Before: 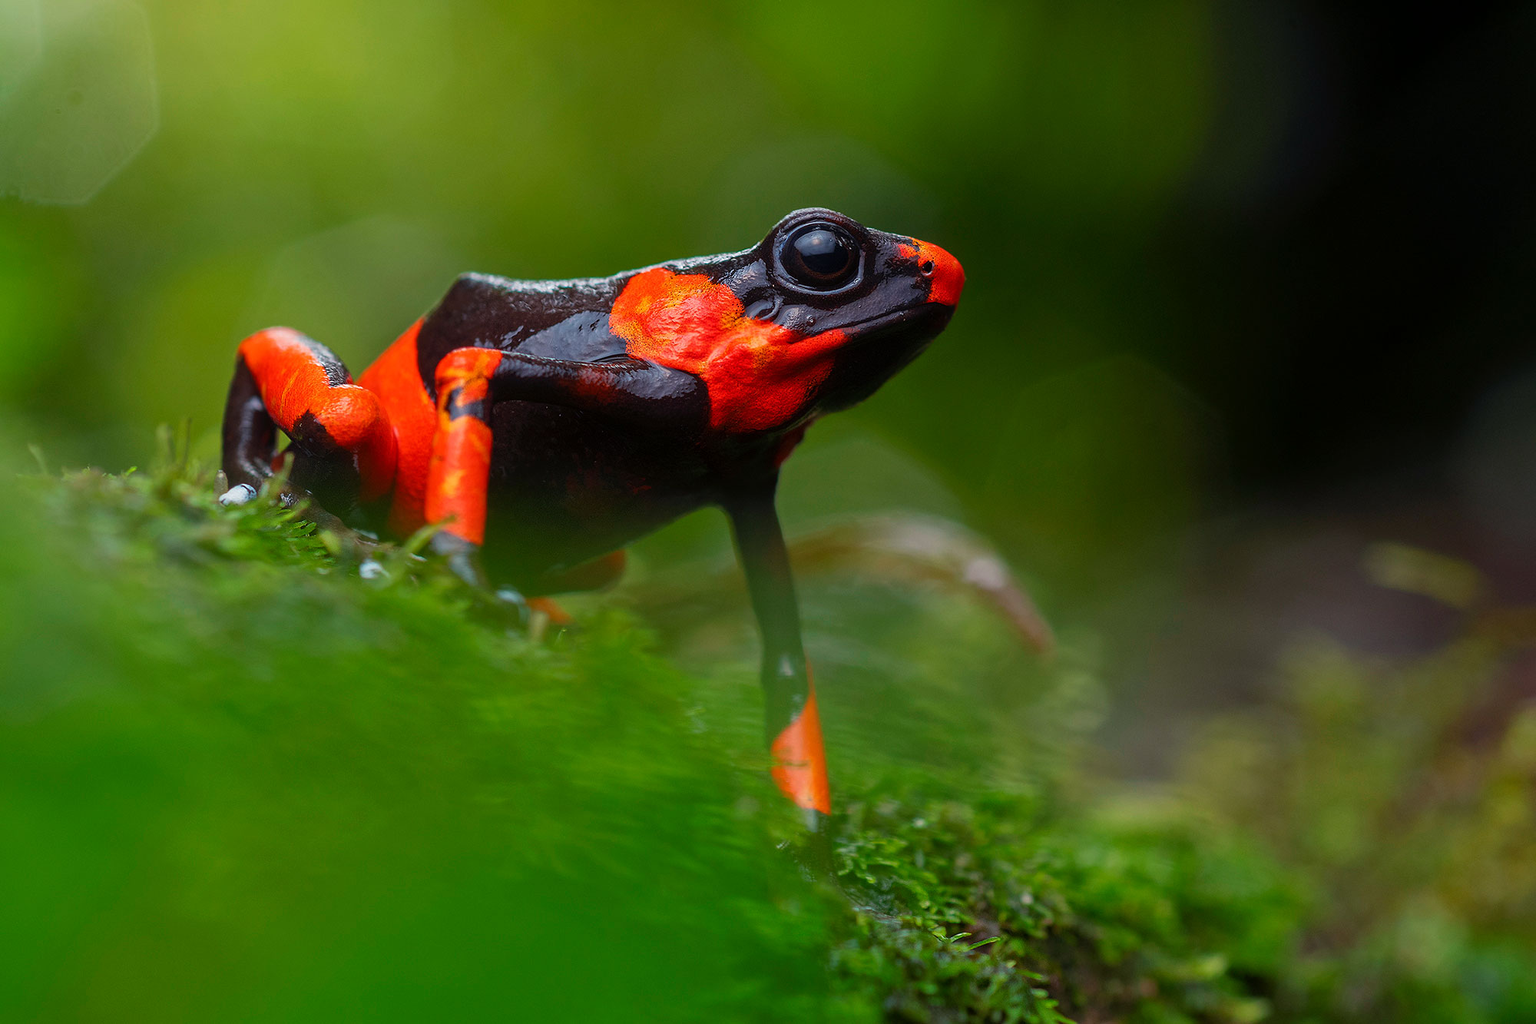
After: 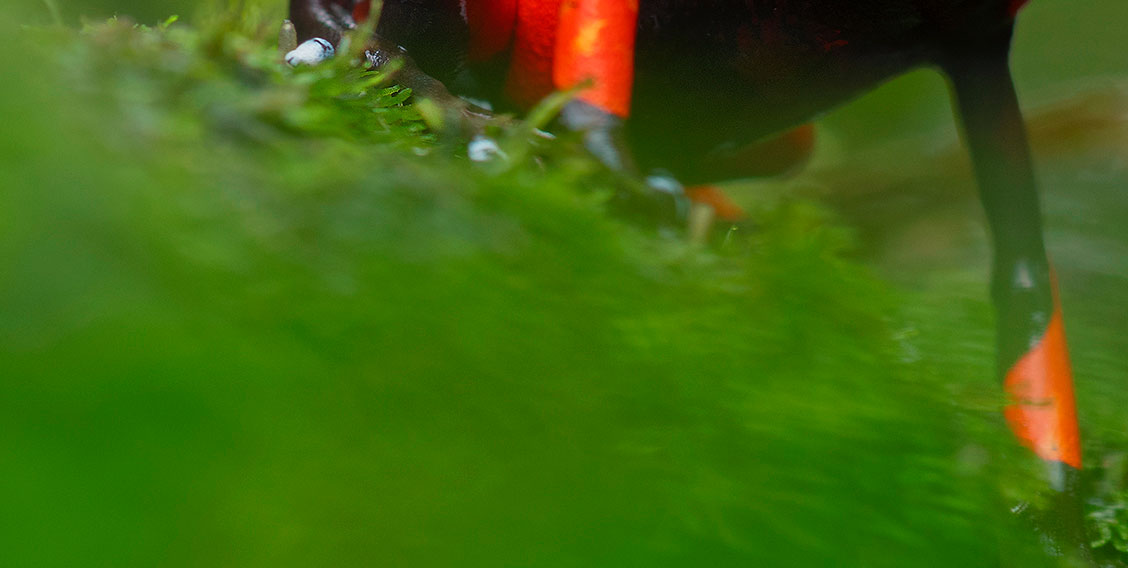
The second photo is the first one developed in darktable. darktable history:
bloom: size 38%, threshold 95%, strength 30%
crop: top 44.483%, right 43.593%, bottom 12.892%
